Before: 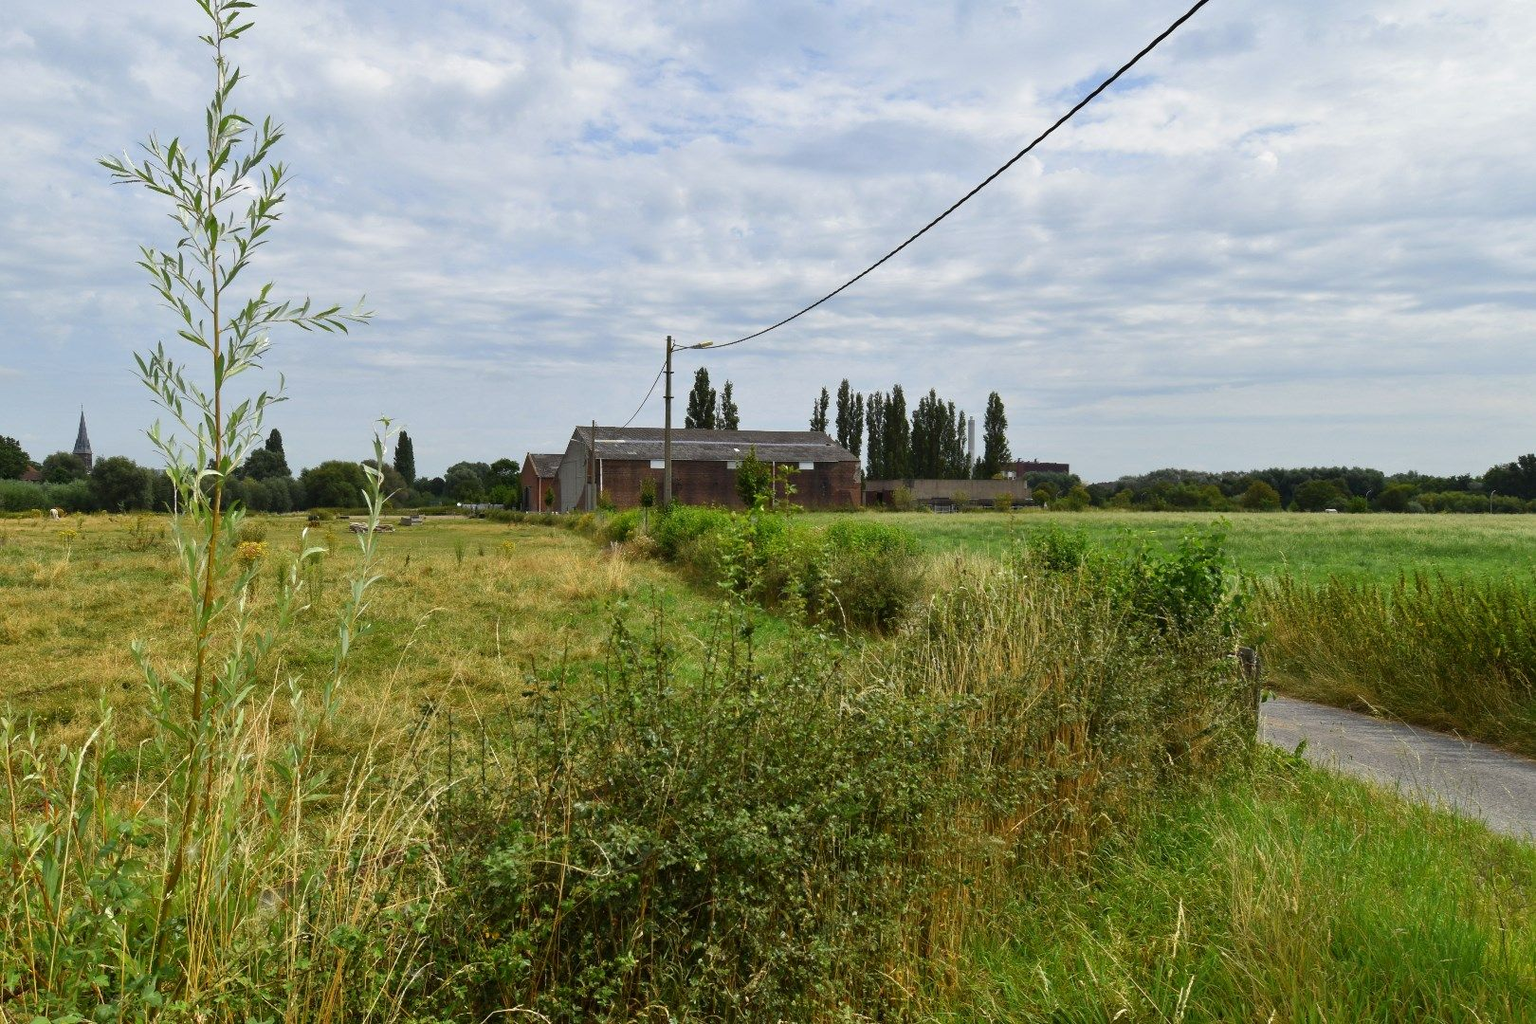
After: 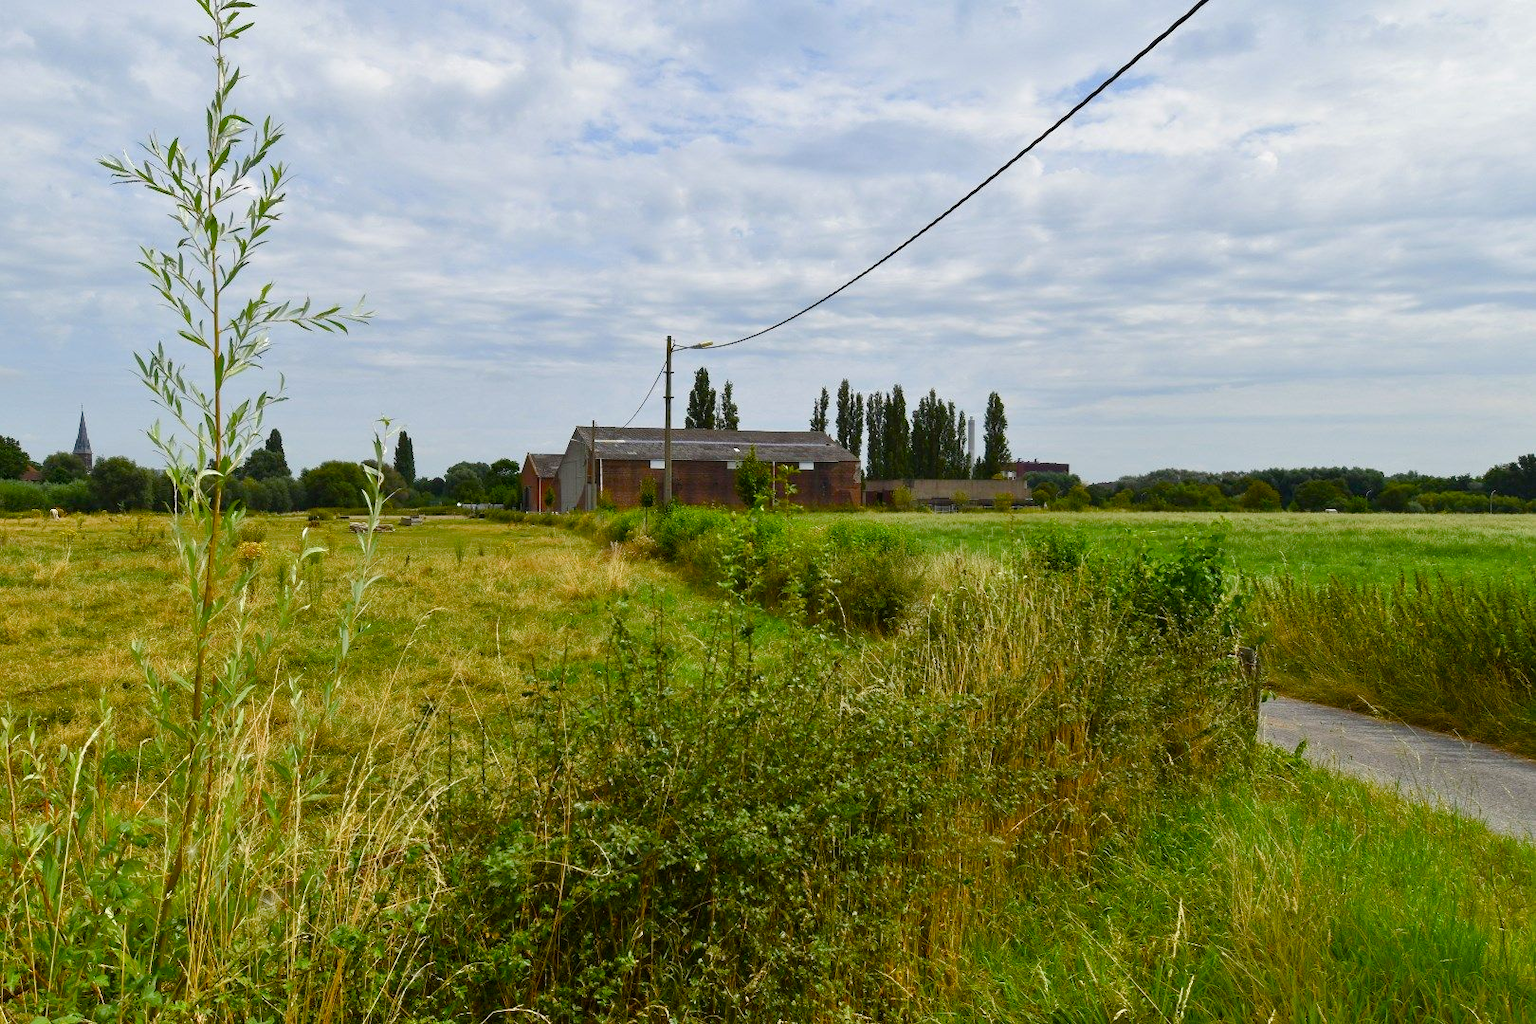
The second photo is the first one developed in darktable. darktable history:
color balance rgb: perceptual saturation grading › global saturation 20%, perceptual saturation grading › highlights -25.728%, perceptual saturation grading › shadows 49.919%, global vibrance 14.977%
